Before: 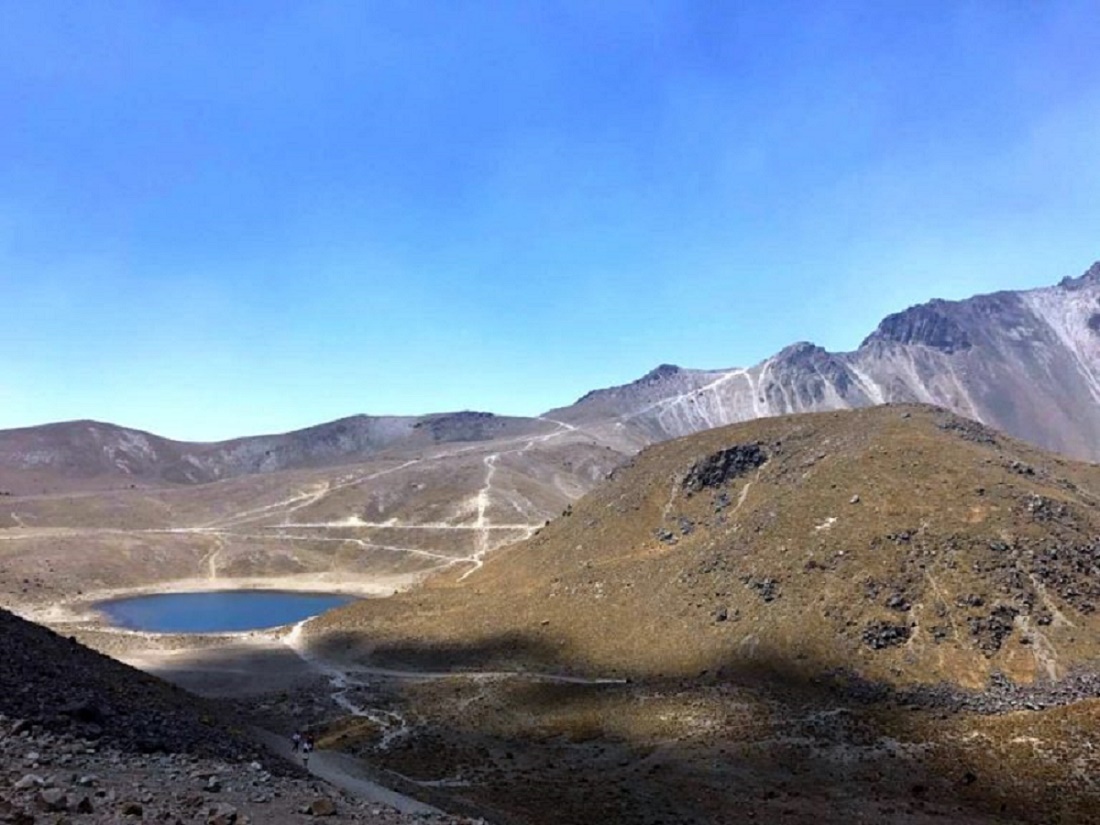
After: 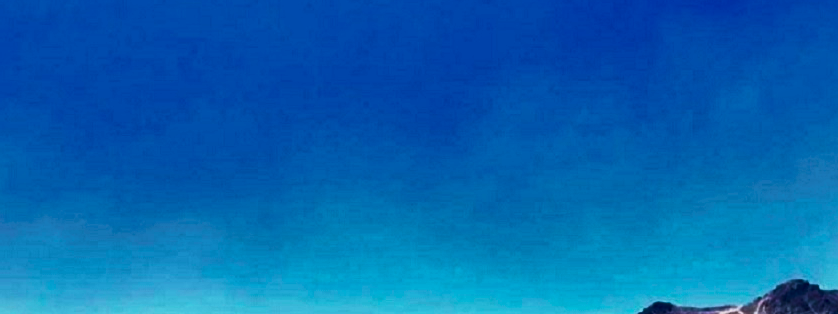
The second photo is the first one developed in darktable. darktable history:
rotate and perspective: automatic cropping original format, crop left 0, crop top 0
haze removal: compatibility mode true, adaptive false
exposure: exposure -0.293 EV, compensate highlight preservation false
velvia: strength 74%
contrast brightness saturation: contrast 0.09, brightness -0.59, saturation 0.17
local contrast: mode bilateral grid, contrast 20, coarseness 50, detail 161%, midtone range 0.2
crop: left 0.579%, top 7.627%, right 23.167%, bottom 54.275%
